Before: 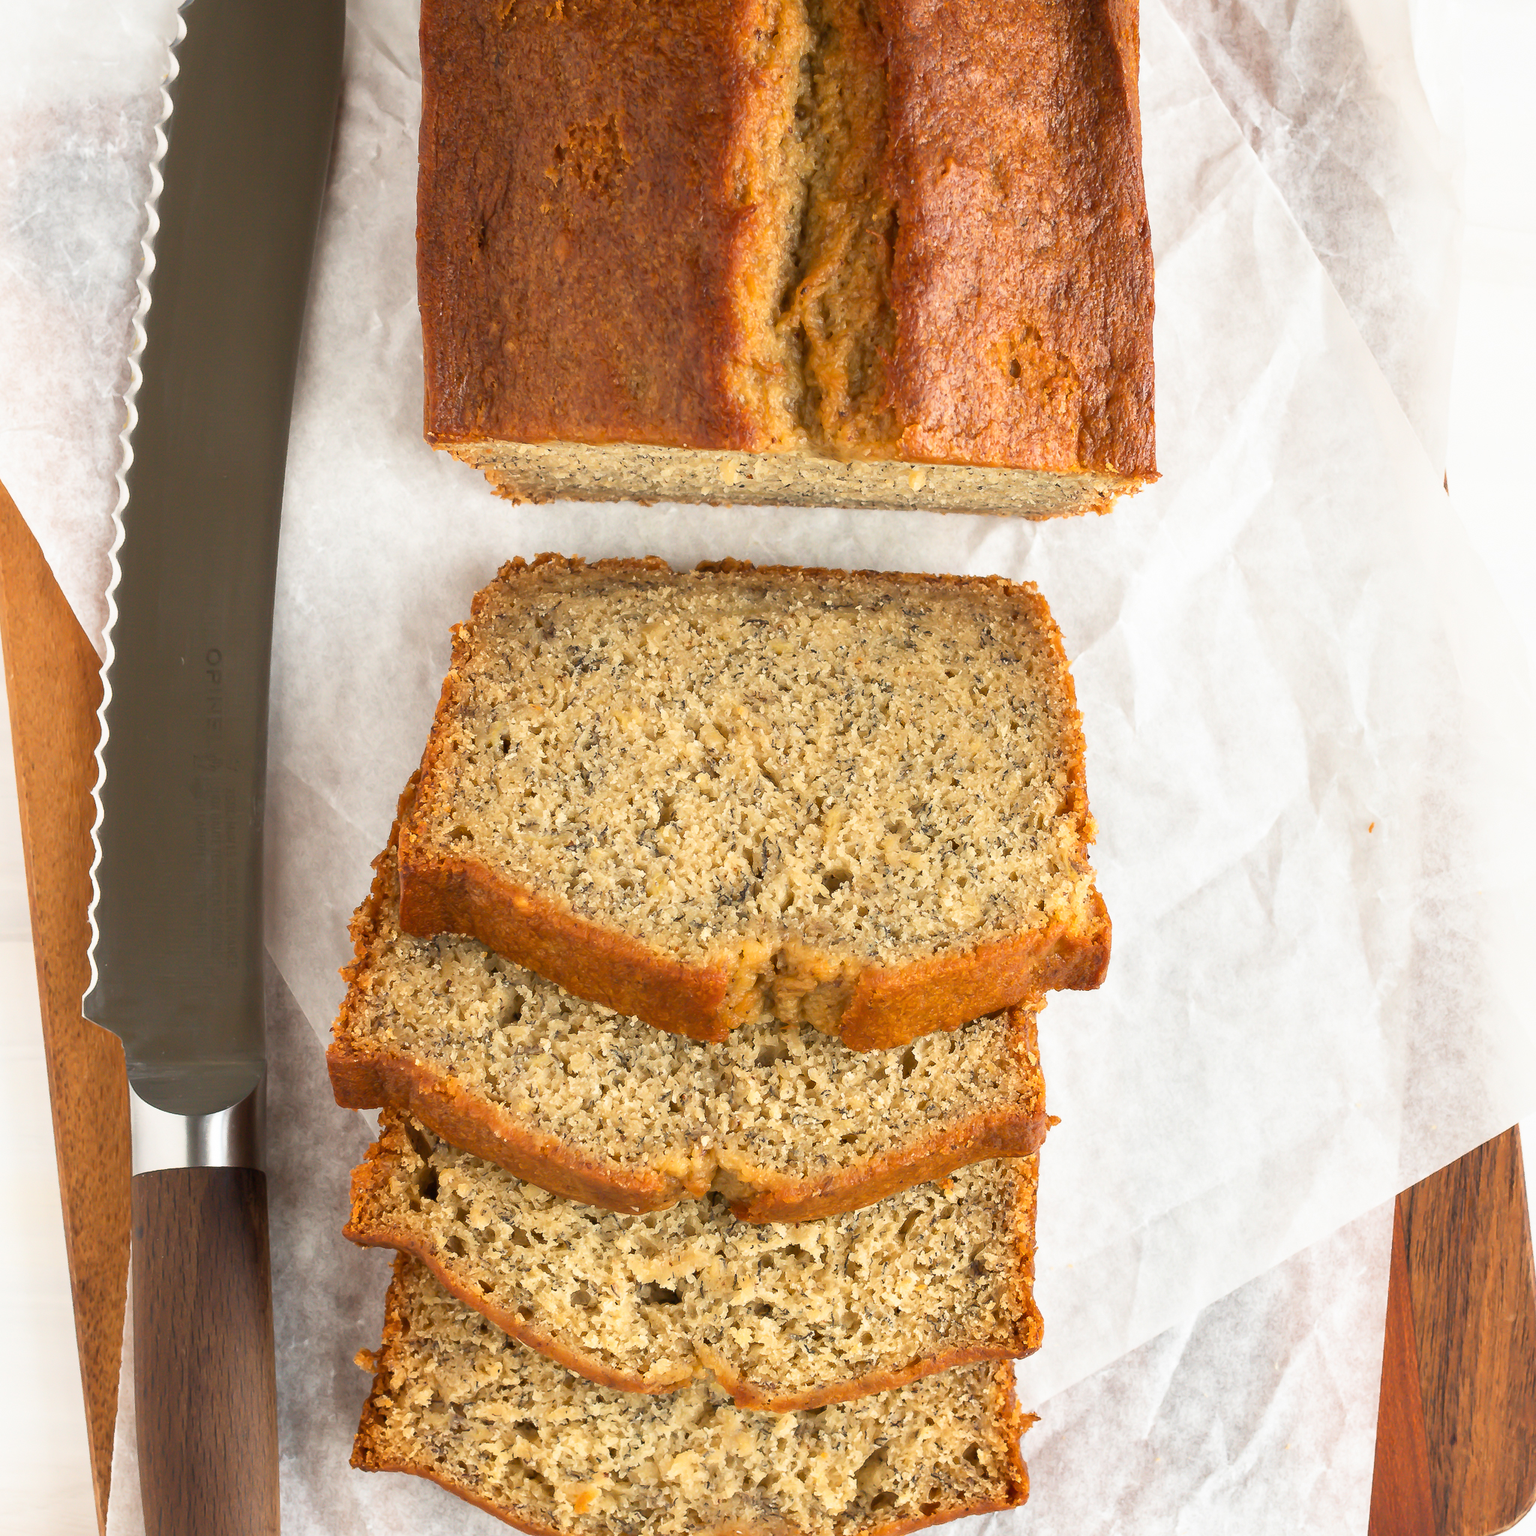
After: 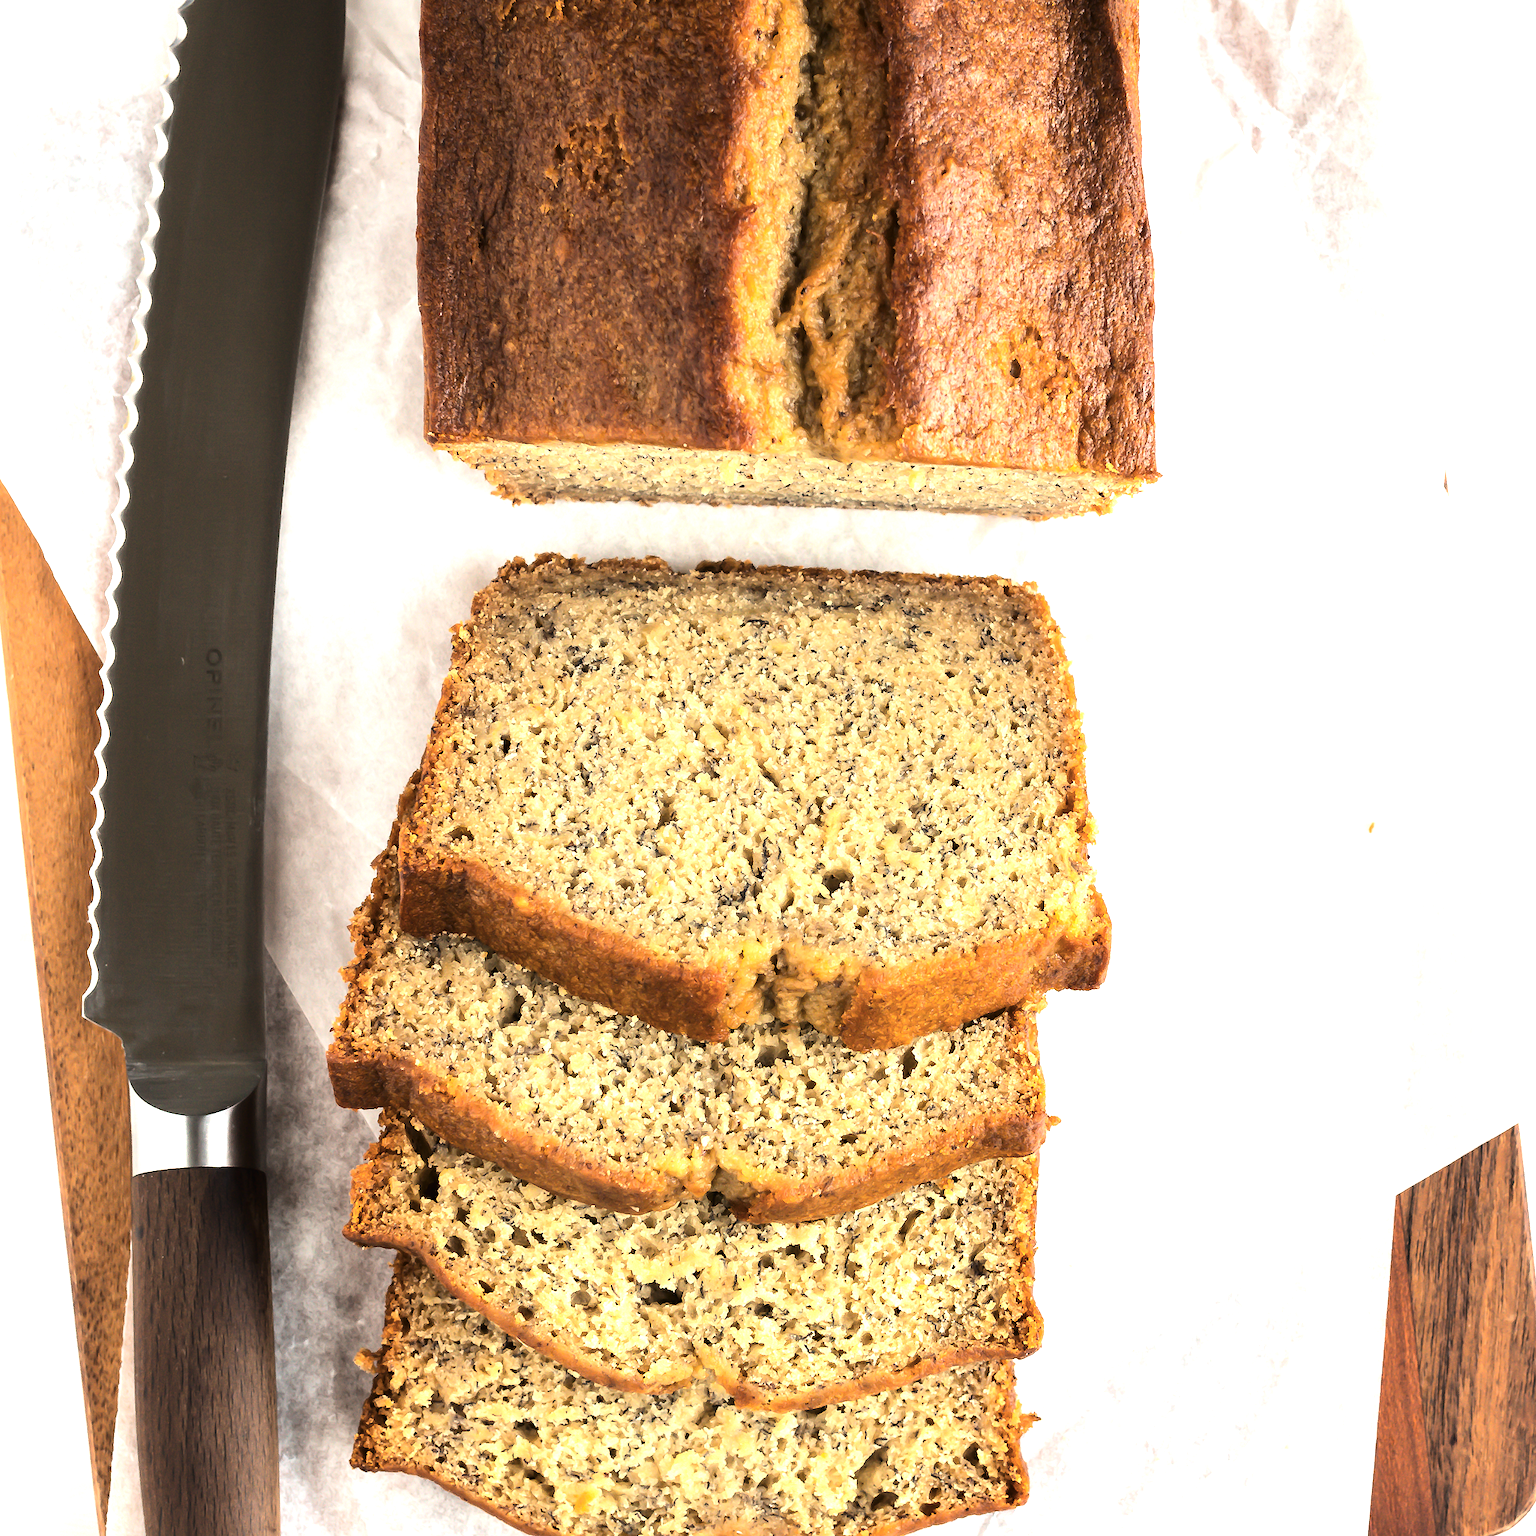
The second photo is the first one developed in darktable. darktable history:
exposure: black level correction 0, exposure 0.697 EV, compensate highlight preservation false
levels: levels [0, 0.618, 1]
tone curve: curves: ch0 [(0, 0) (0.003, 0.072) (0.011, 0.077) (0.025, 0.082) (0.044, 0.094) (0.069, 0.106) (0.1, 0.125) (0.136, 0.145) (0.177, 0.173) (0.224, 0.216) (0.277, 0.281) (0.335, 0.356) (0.399, 0.436) (0.468, 0.53) (0.543, 0.629) (0.623, 0.724) (0.709, 0.808) (0.801, 0.88) (0.898, 0.941) (1, 1)], color space Lab, independent channels, preserve colors none
